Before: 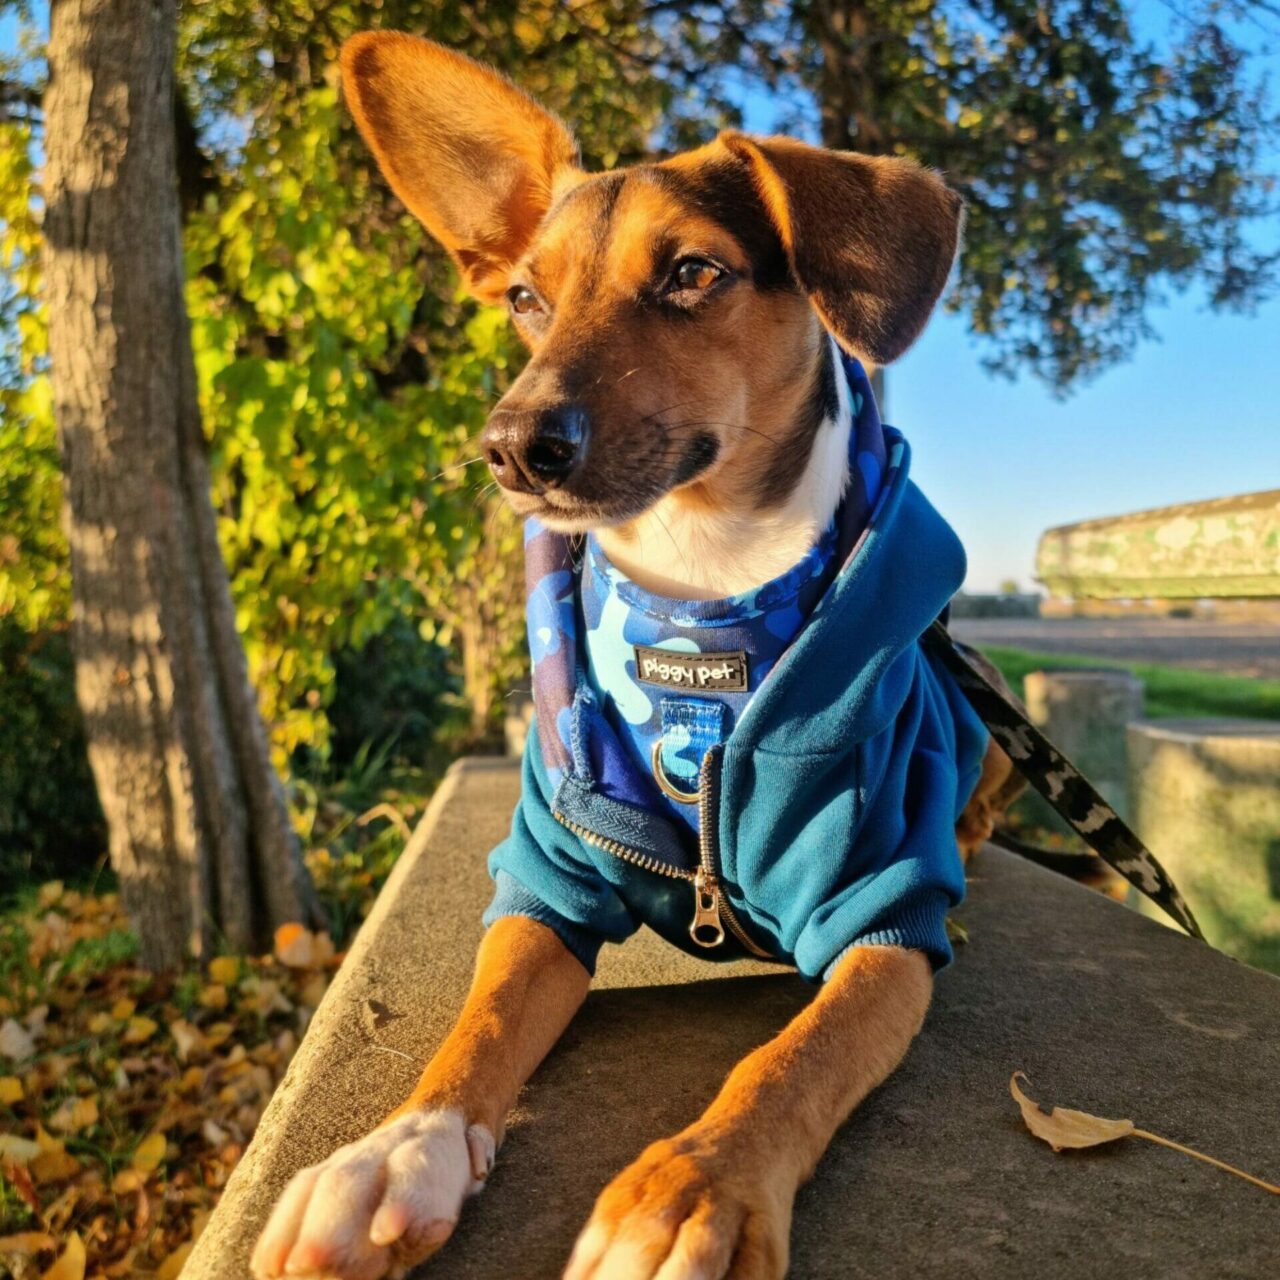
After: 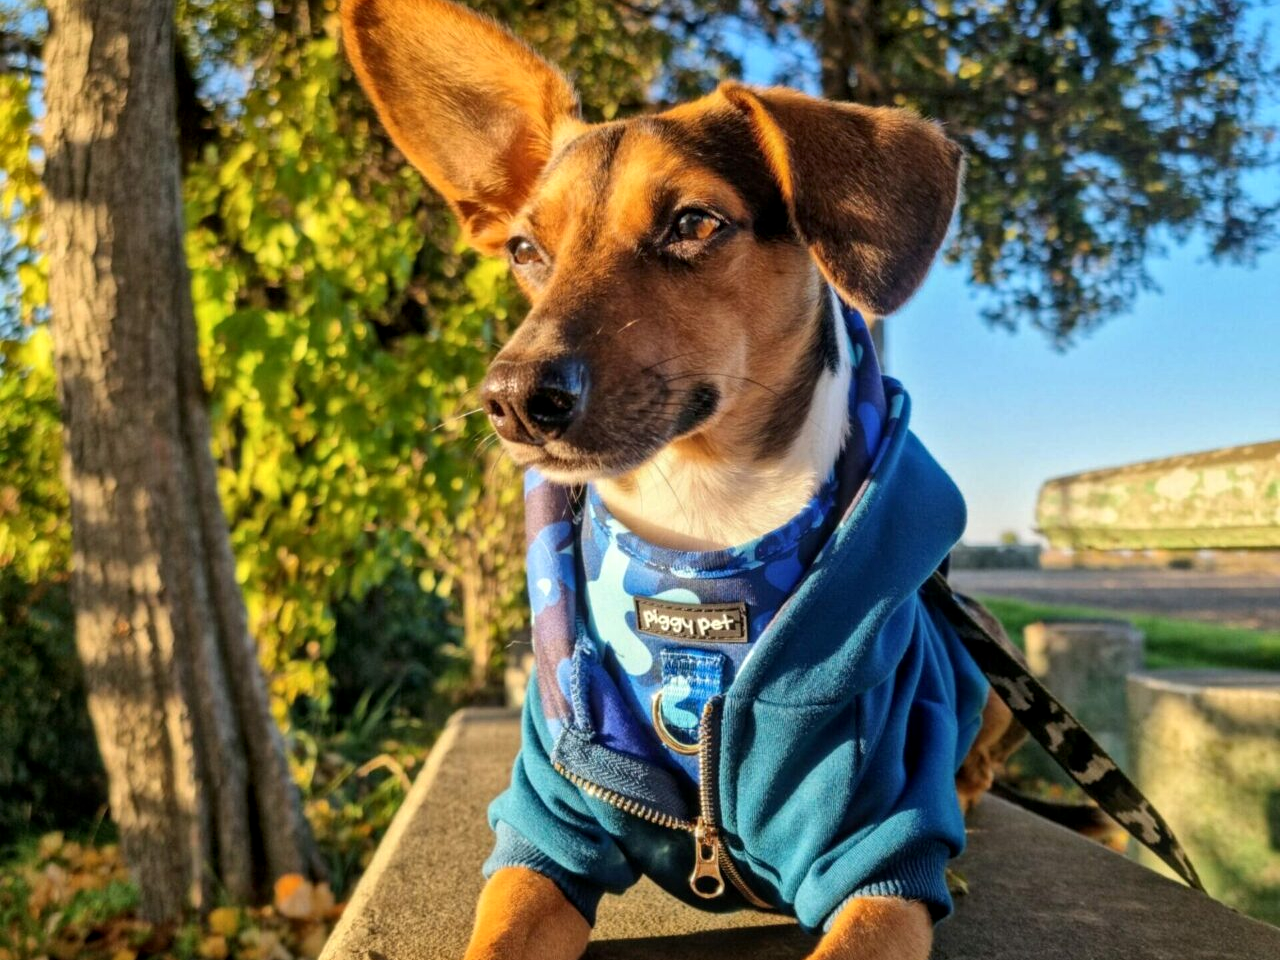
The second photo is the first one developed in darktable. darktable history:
tone equalizer: on, module defaults
local contrast: on, module defaults
crop: top 3.857%, bottom 21.132%
